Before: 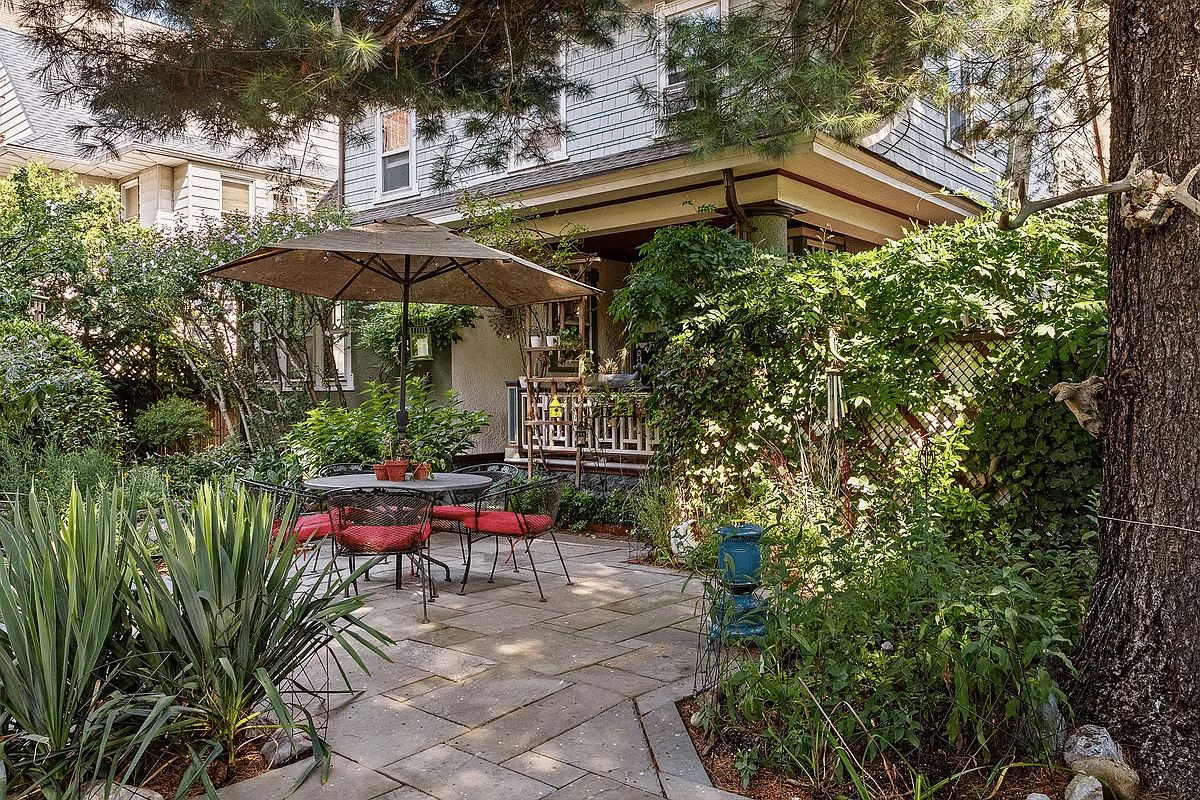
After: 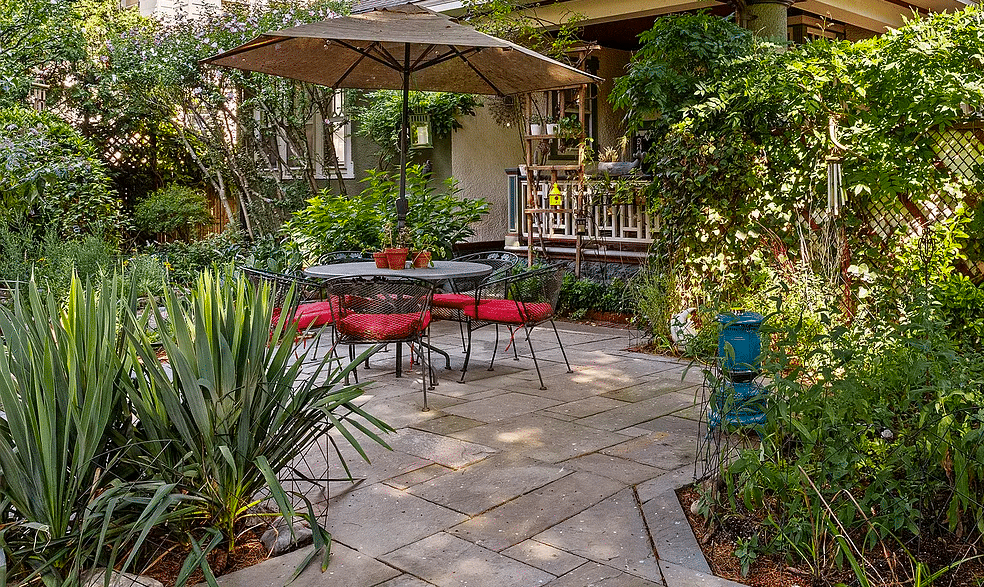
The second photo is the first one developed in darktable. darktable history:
crop: top 26.531%, right 17.959%
color balance rgb: perceptual saturation grading › global saturation 20%, global vibrance 10%
